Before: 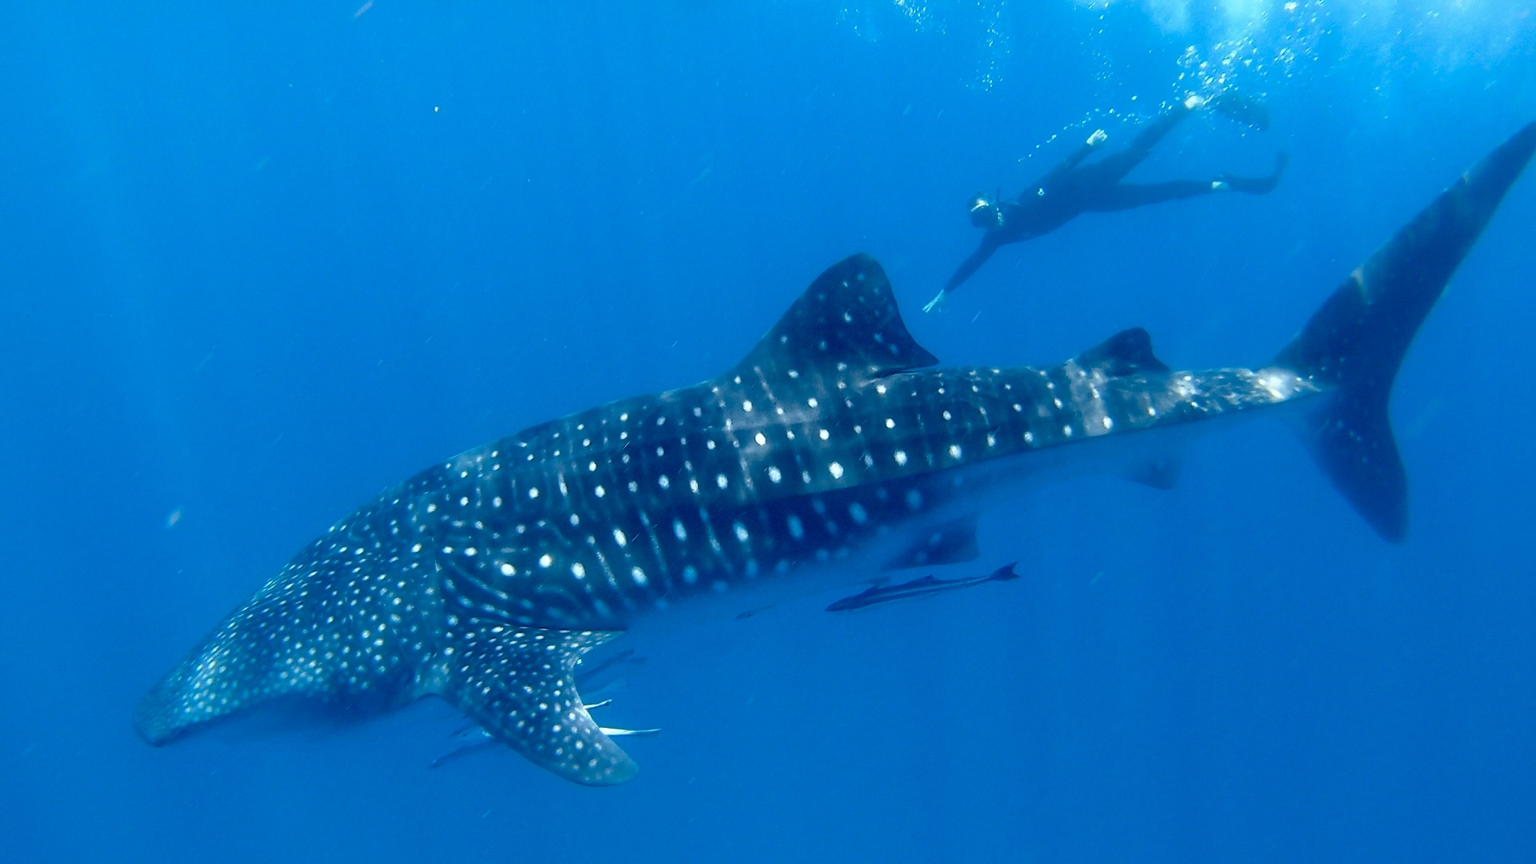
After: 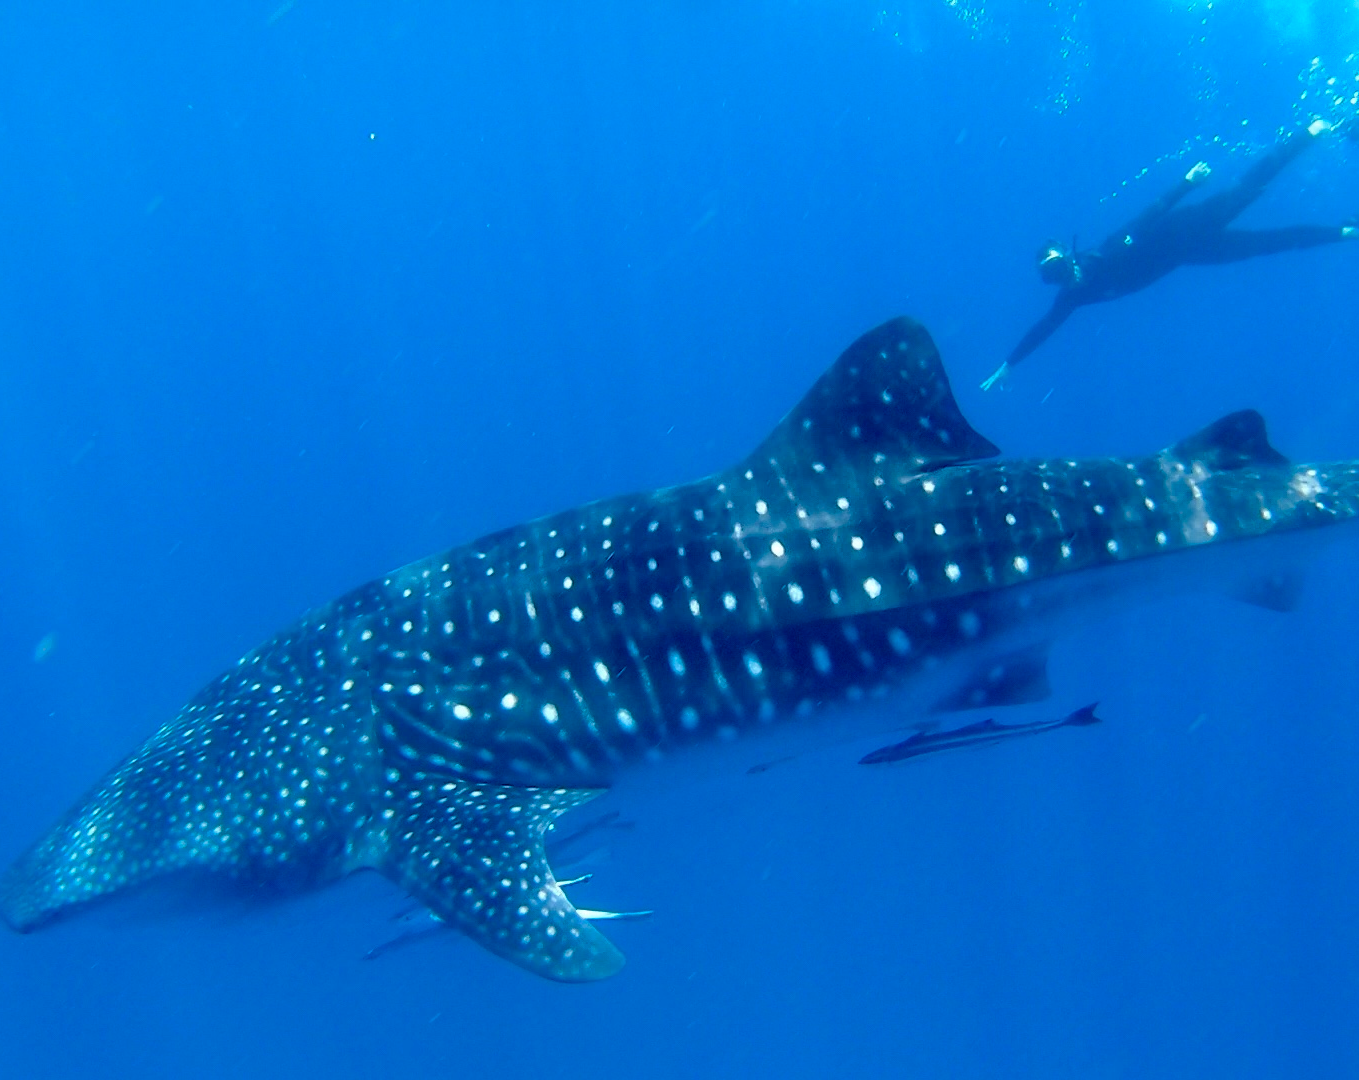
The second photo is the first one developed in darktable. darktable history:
color balance rgb: perceptual saturation grading › global saturation 20%, global vibrance 20%
crop and rotate: left 9.061%, right 20.142%
